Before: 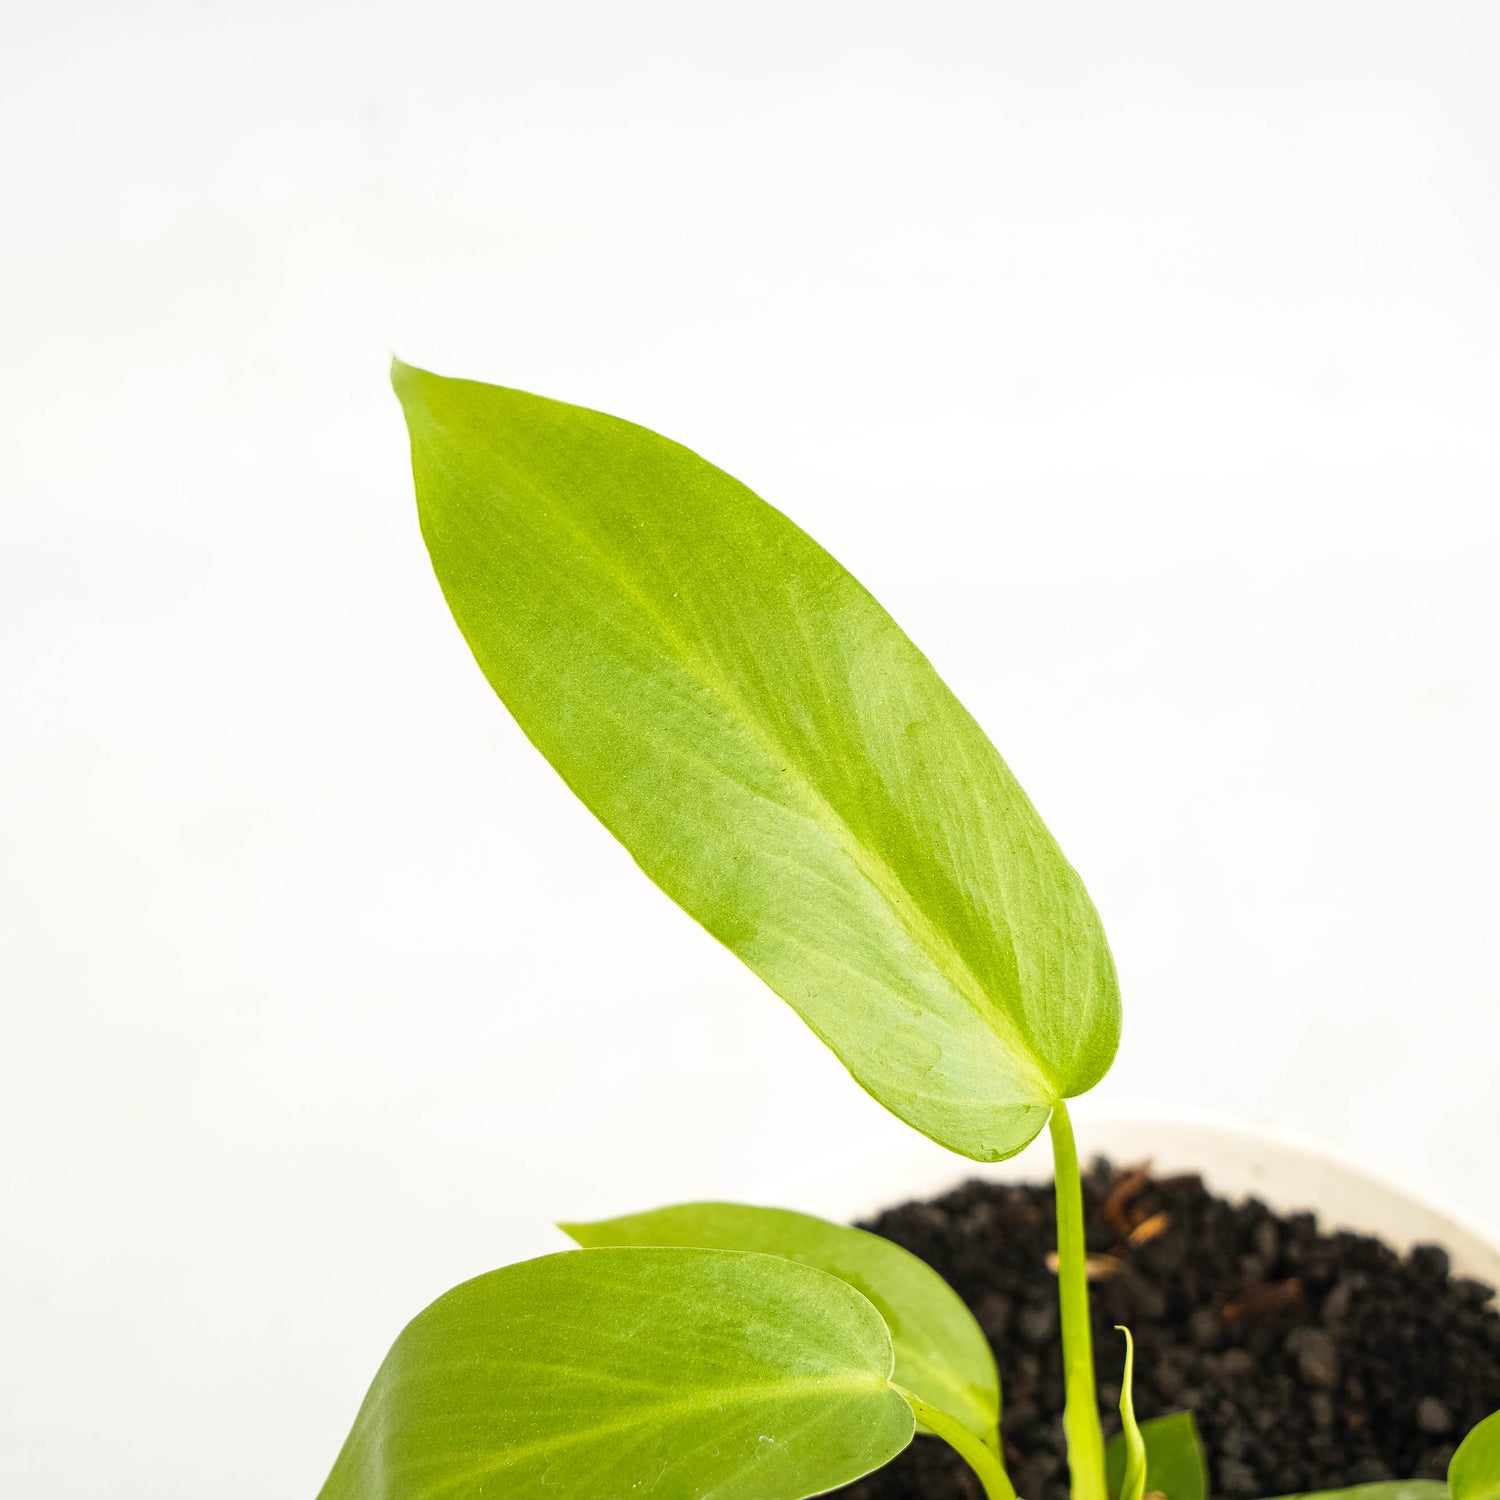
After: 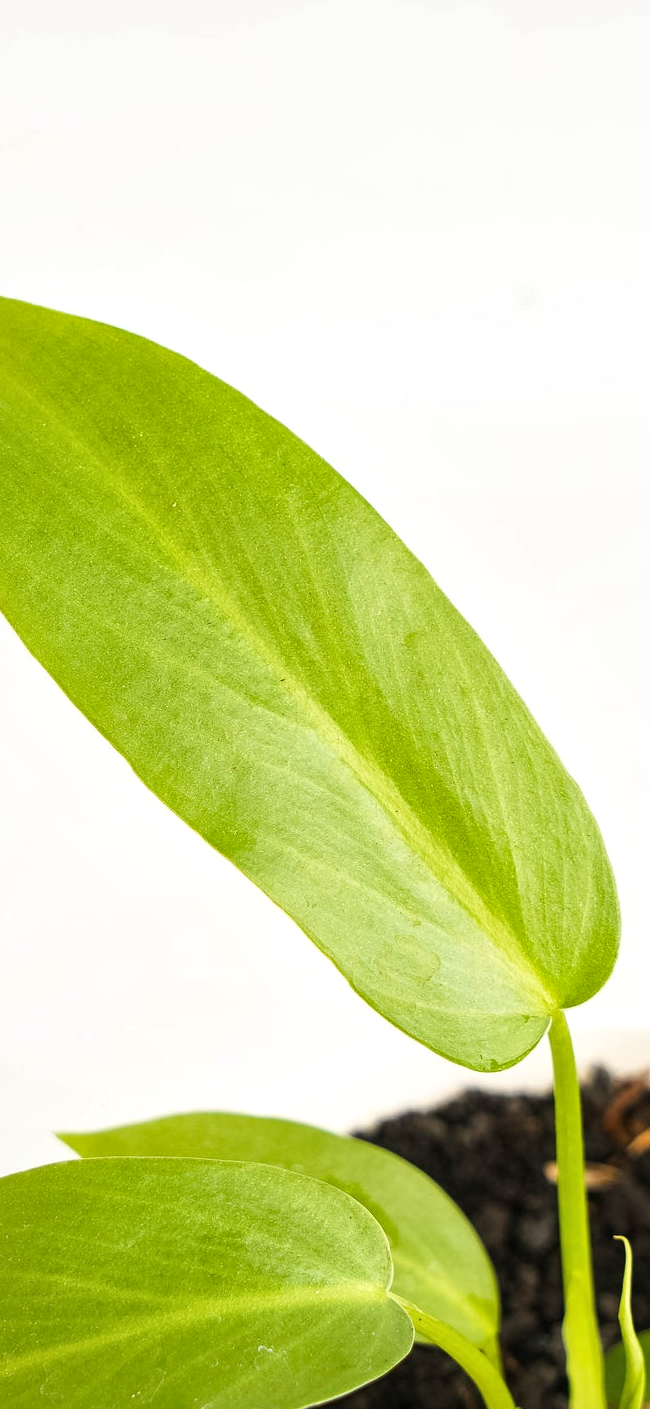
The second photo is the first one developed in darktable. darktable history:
local contrast: mode bilateral grid, contrast 20, coarseness 50, detail 120%, midtone range 0.2
crop: left 33.452%, top 6.025%, right 23.155%
white balance: red 1, blue 1
